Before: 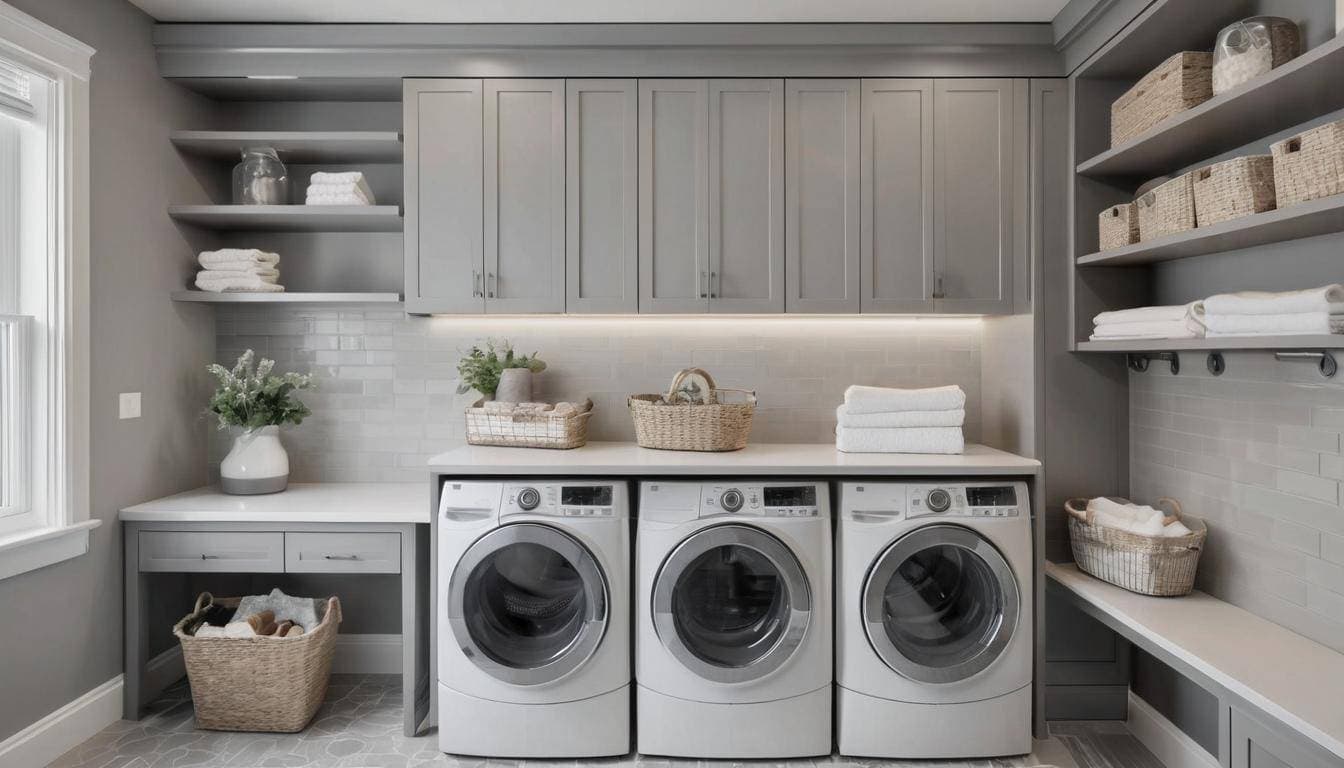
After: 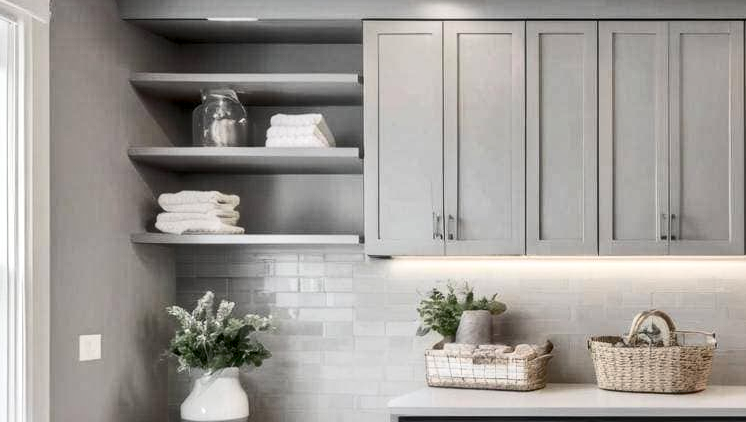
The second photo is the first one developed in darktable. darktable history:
shadows and highlights: on, module defaults
local contrast: highlights 37%, detail 134%
crop and rotate: left 3.027%, top 7.605%, right 41.401%, bottom 37.342%
contrast brightness saturation: contrast 0.376, brightness 0.113
